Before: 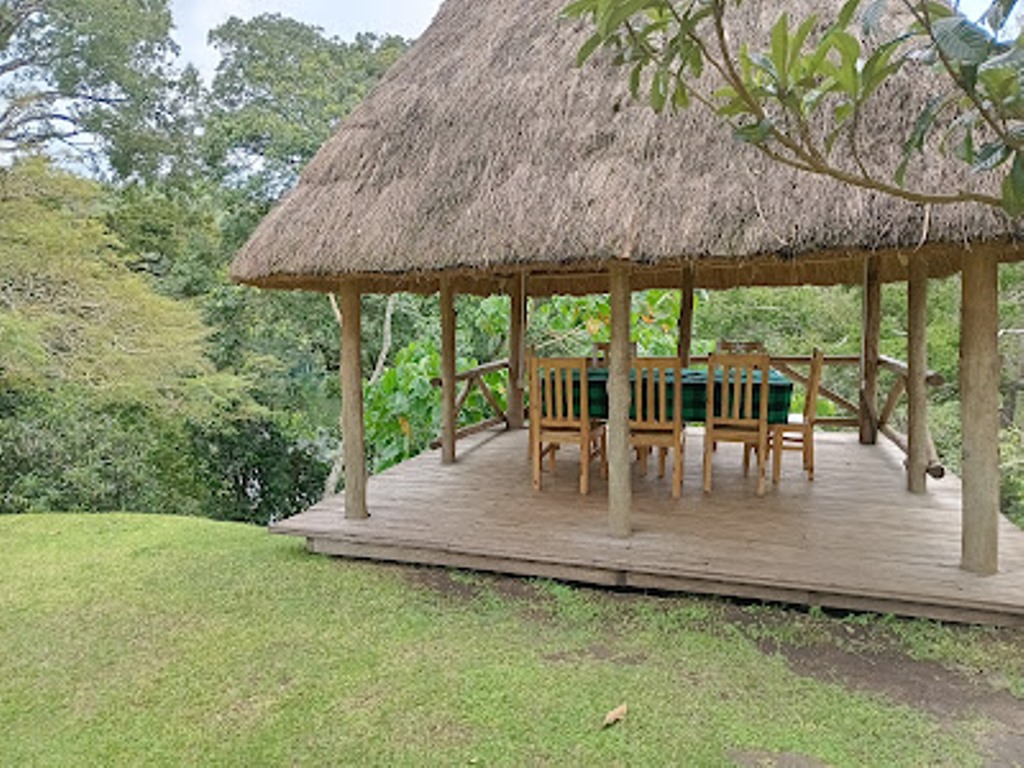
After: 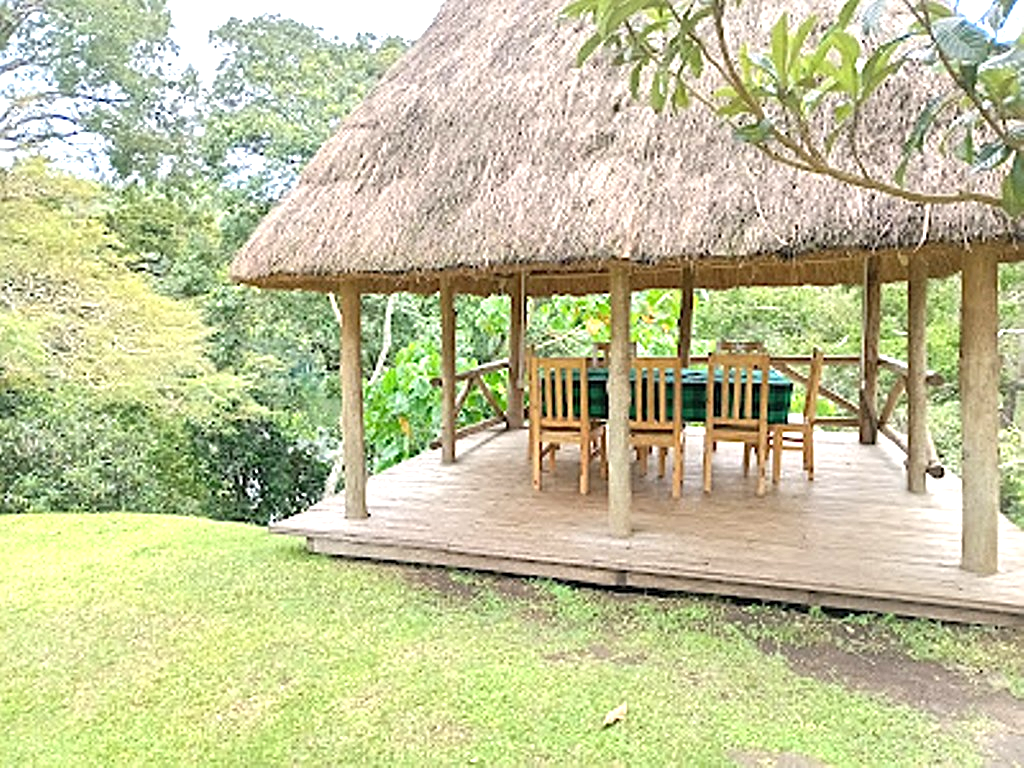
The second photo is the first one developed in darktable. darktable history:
exposure: exposure 1.089 EV, compensate highlight preservation false
sharpen: on, module defaults
